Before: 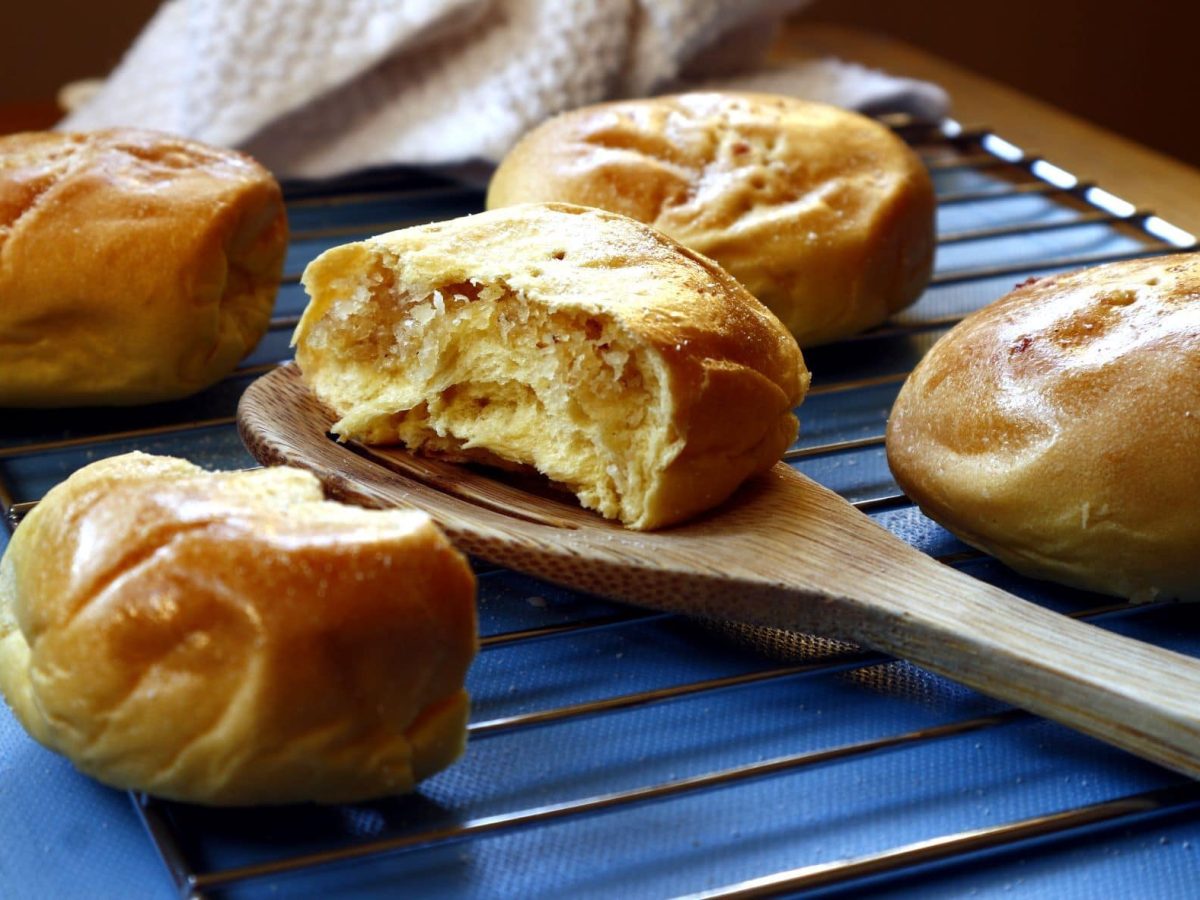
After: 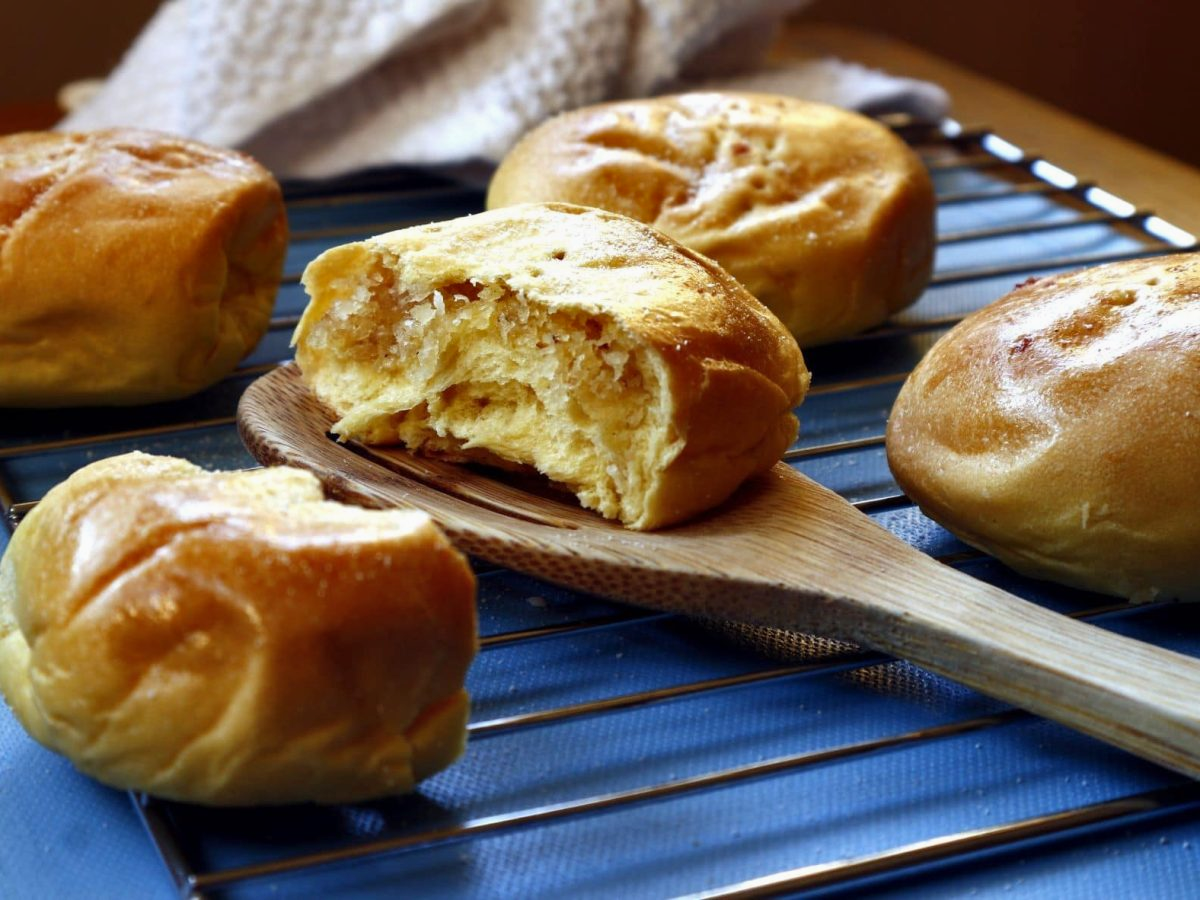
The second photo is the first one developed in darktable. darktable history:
shadows and highlights: shadows 43.82, white point adjustment -1.39, soften with gaussian
